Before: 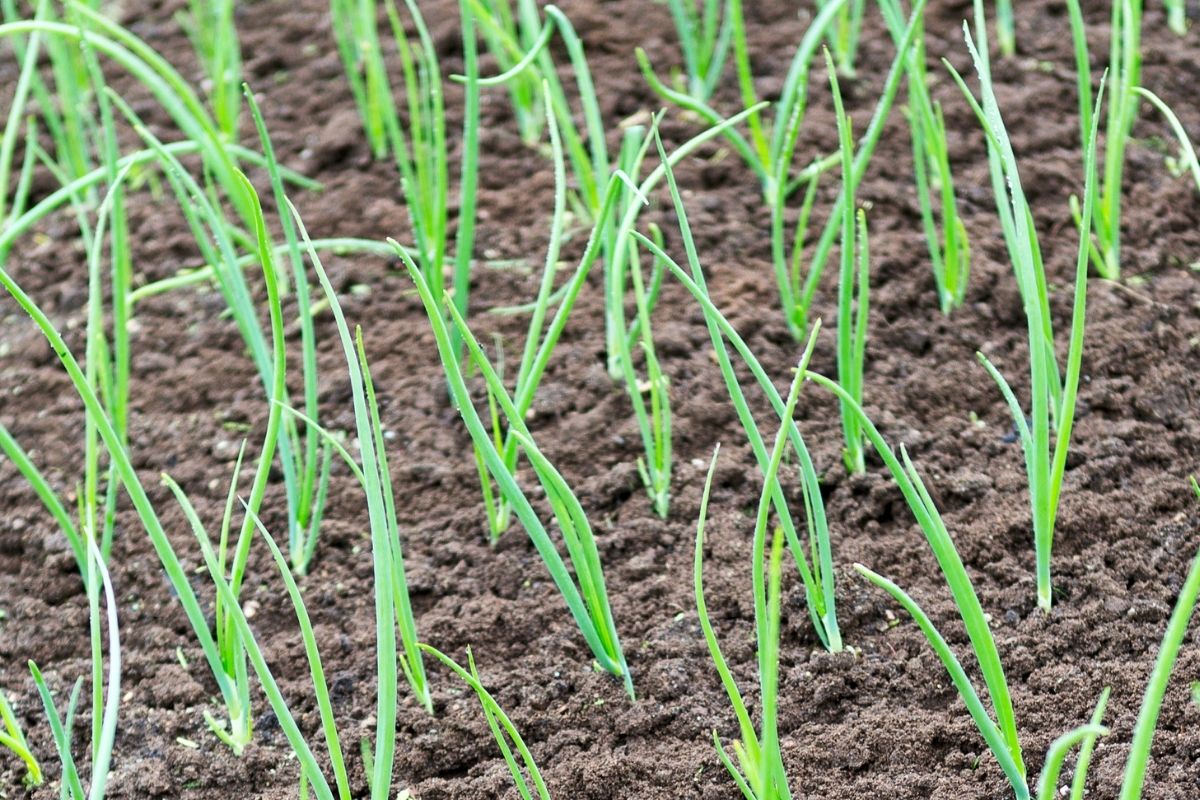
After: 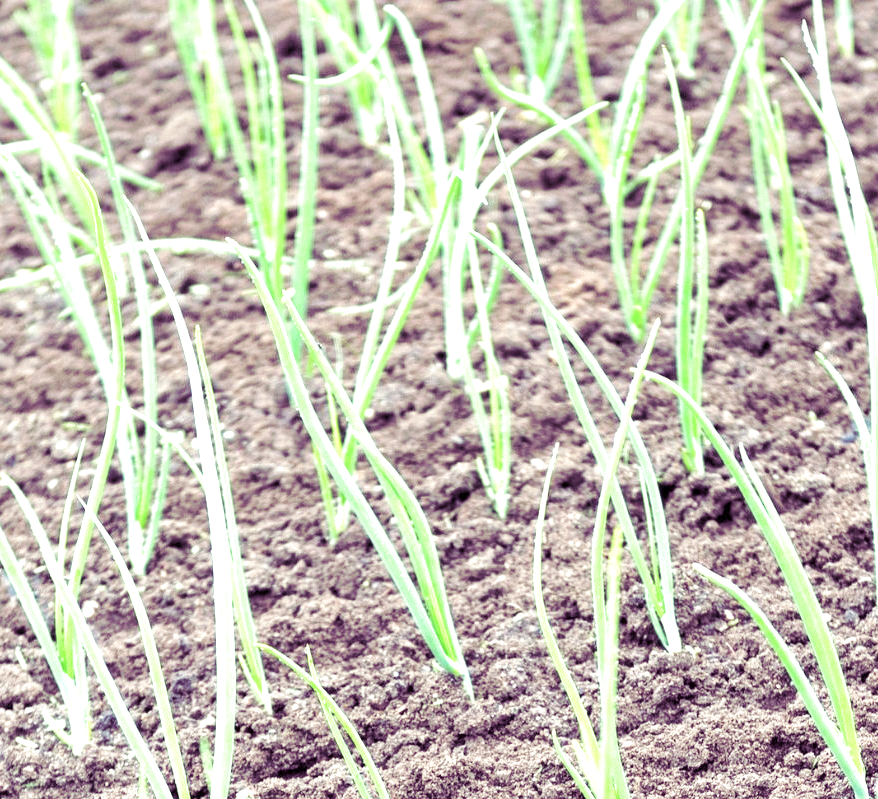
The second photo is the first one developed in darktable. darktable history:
exposure: exposure 1 EV, compensate highlight preservation false
crop: left 13.443%, right 13.31%
split-toning: shadows › hue 277.2°, shadows › saturation 0.74
base curve: curves: ch0 [(0, 0) (0.158, 0.273) (0.879, 0.895) (1, 1)], preserve colors none
